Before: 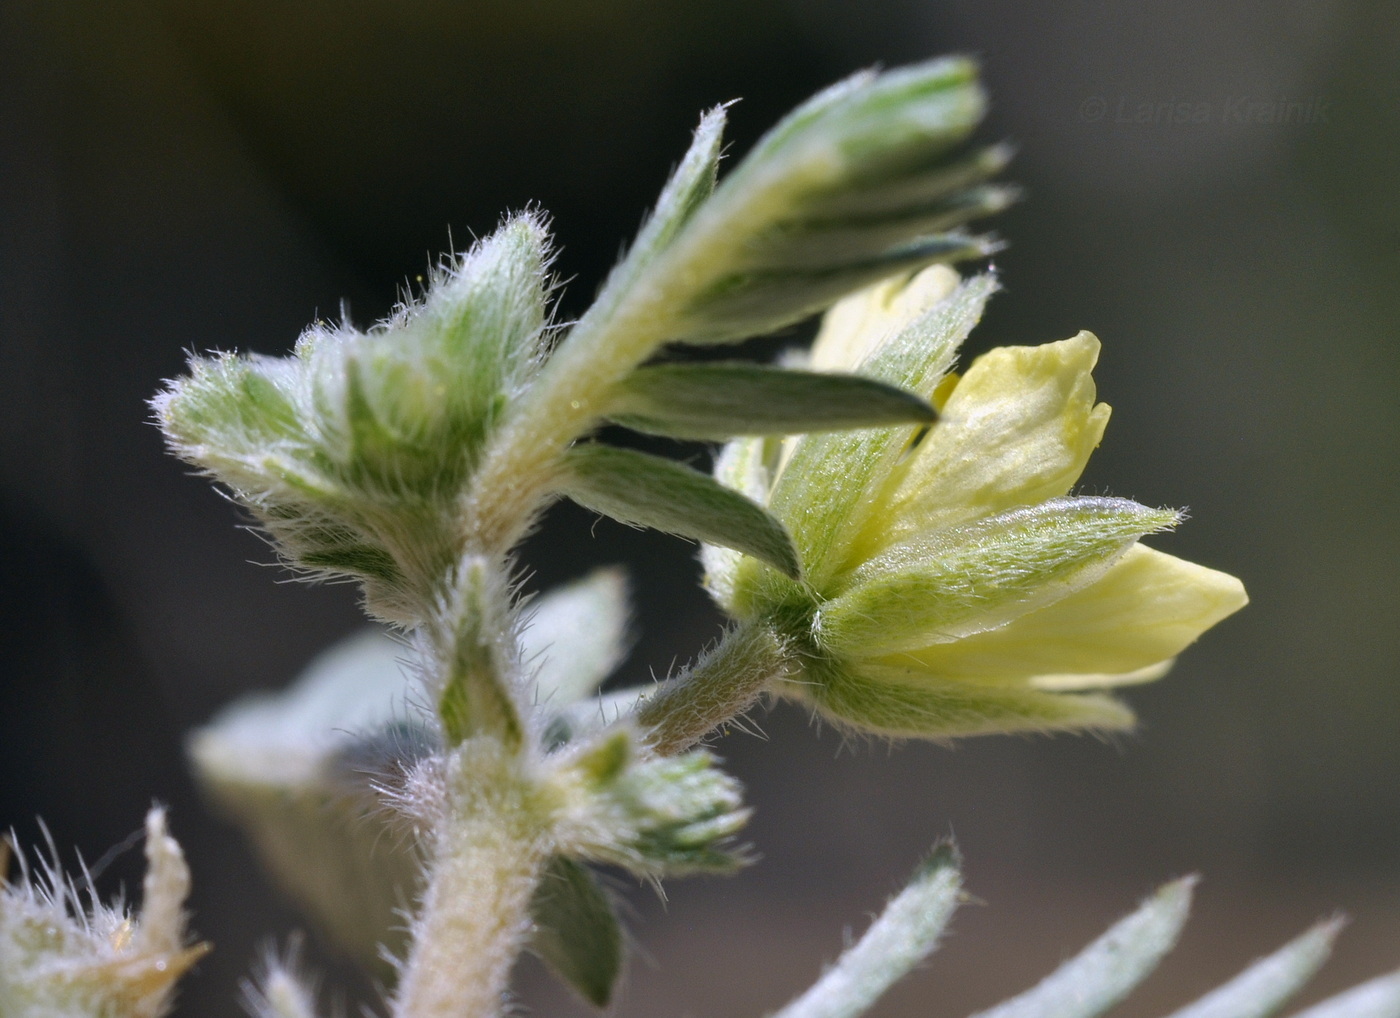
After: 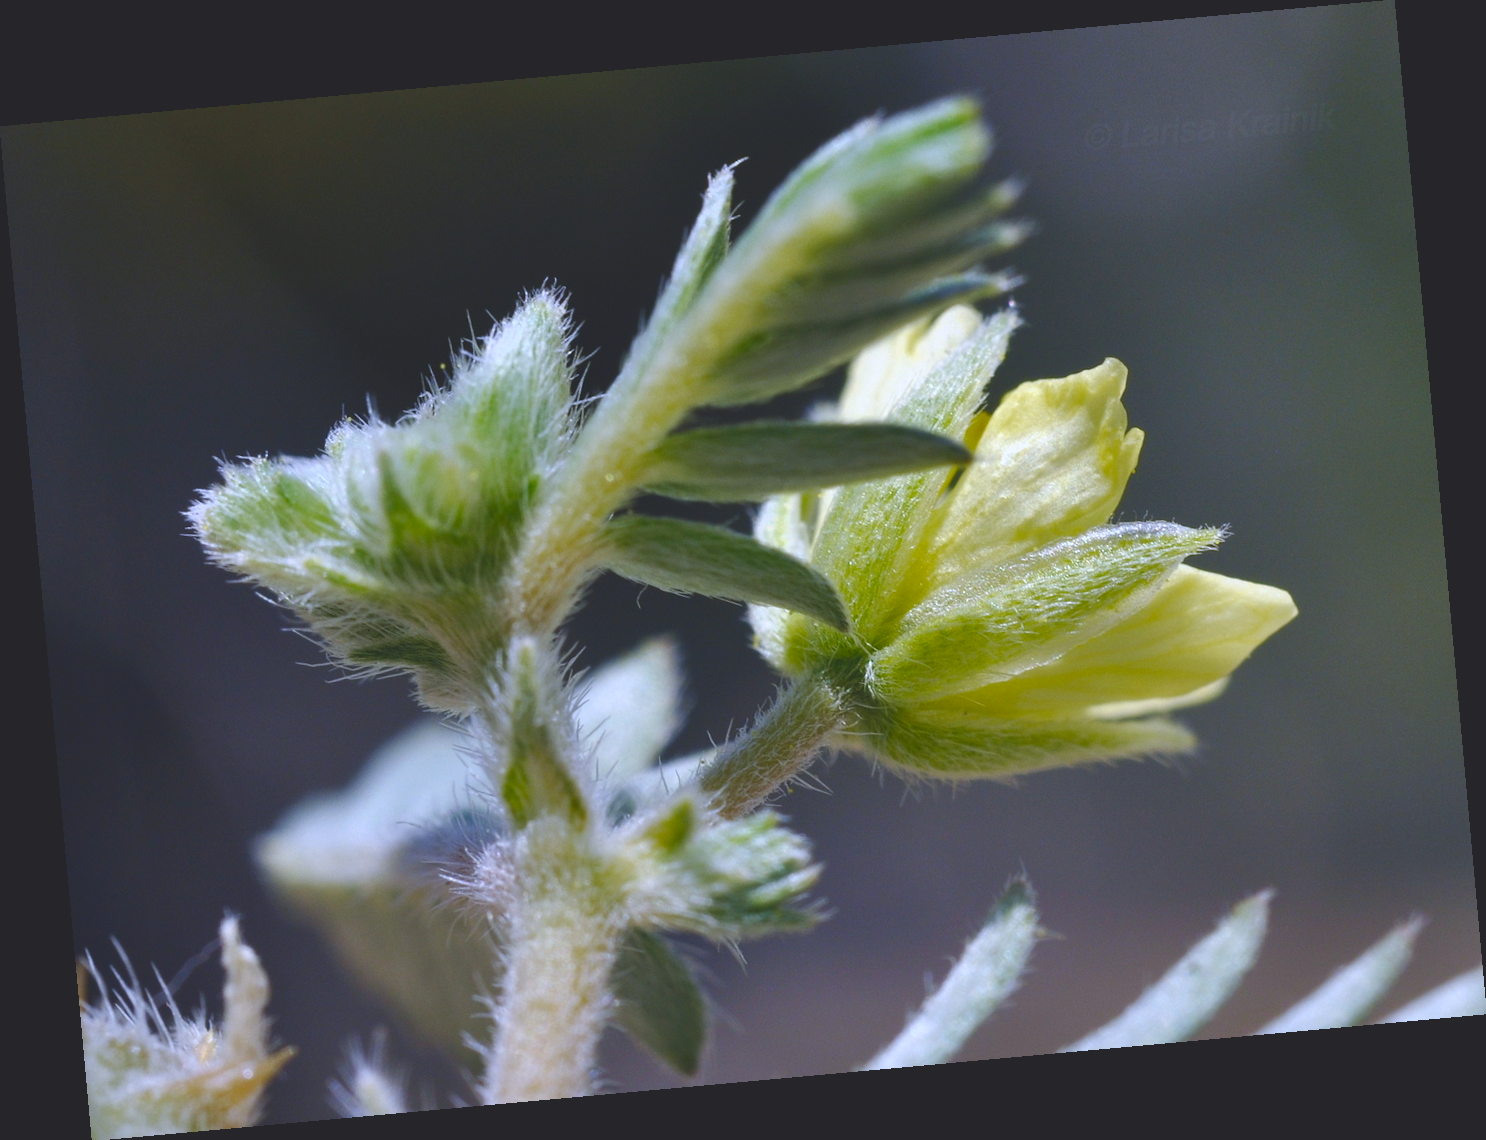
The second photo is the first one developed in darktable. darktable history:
white balance: red 0.926, green 1.003, blue 1.133
rotate and perspective: rotation -5.2°, automatic cropping off
color balance rgb: shadows lift › chroma 3%, shadows lift › hue 280.8°, power › hue 330°, highlights gain › chroma 3%, highlights gain › hue 75.6°, global offset › luminance 2%, perceptual saturation grading › global saturation 20%, perceptual saturation grading › highlights -25%, perceptual saturation grading › shadows 50%, global vibrance 20.33%
